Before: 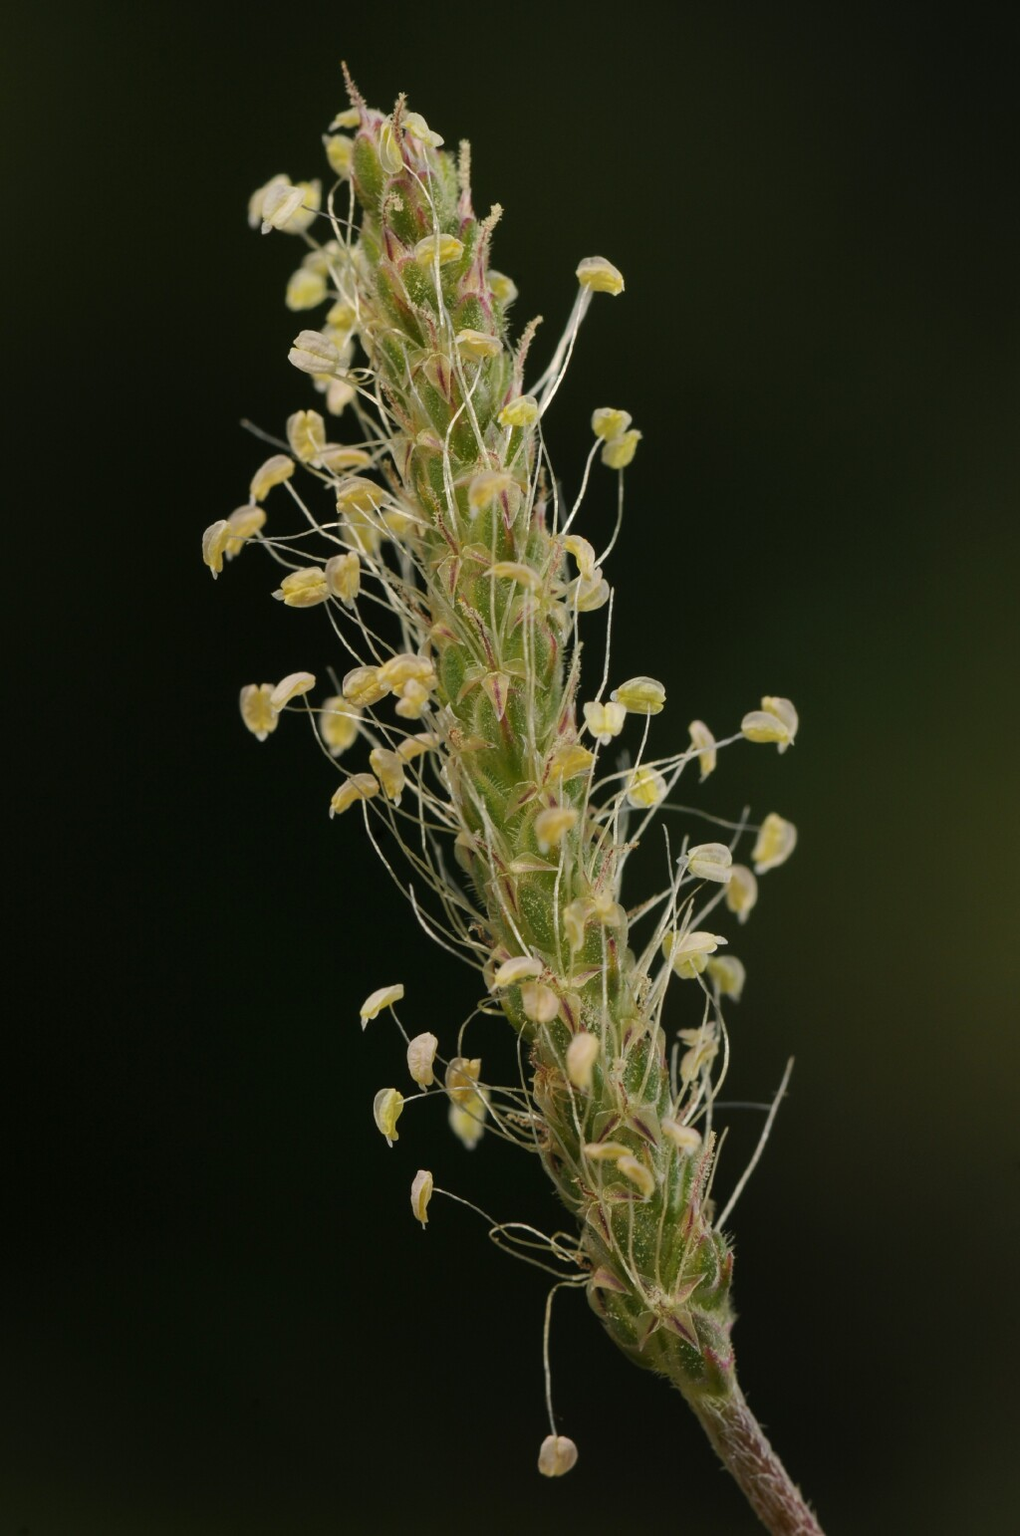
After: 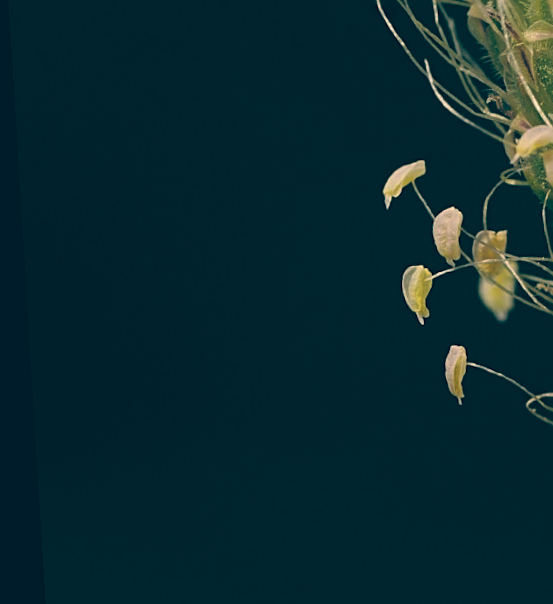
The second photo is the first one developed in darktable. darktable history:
color correction: saturation 0.8
crop and rotate: top 54.778%, right 46.61%, bottom 0.159%
color balance rgb: perceptual saturation grading › global saturation 20%, global vibrance 20%
color balance: lift [1.006, 0.985, 1.002, 1.015], gamma [1, 0.953, 1.008, 1.047], gain [1.076, 1.13, 1.004, 0.87]
rotate and perspective: rotation -3.52°, crop left 0.036, crop right 0.964, crop top 0.081, crop bottom 0.919
sharpen: on, module defaults
